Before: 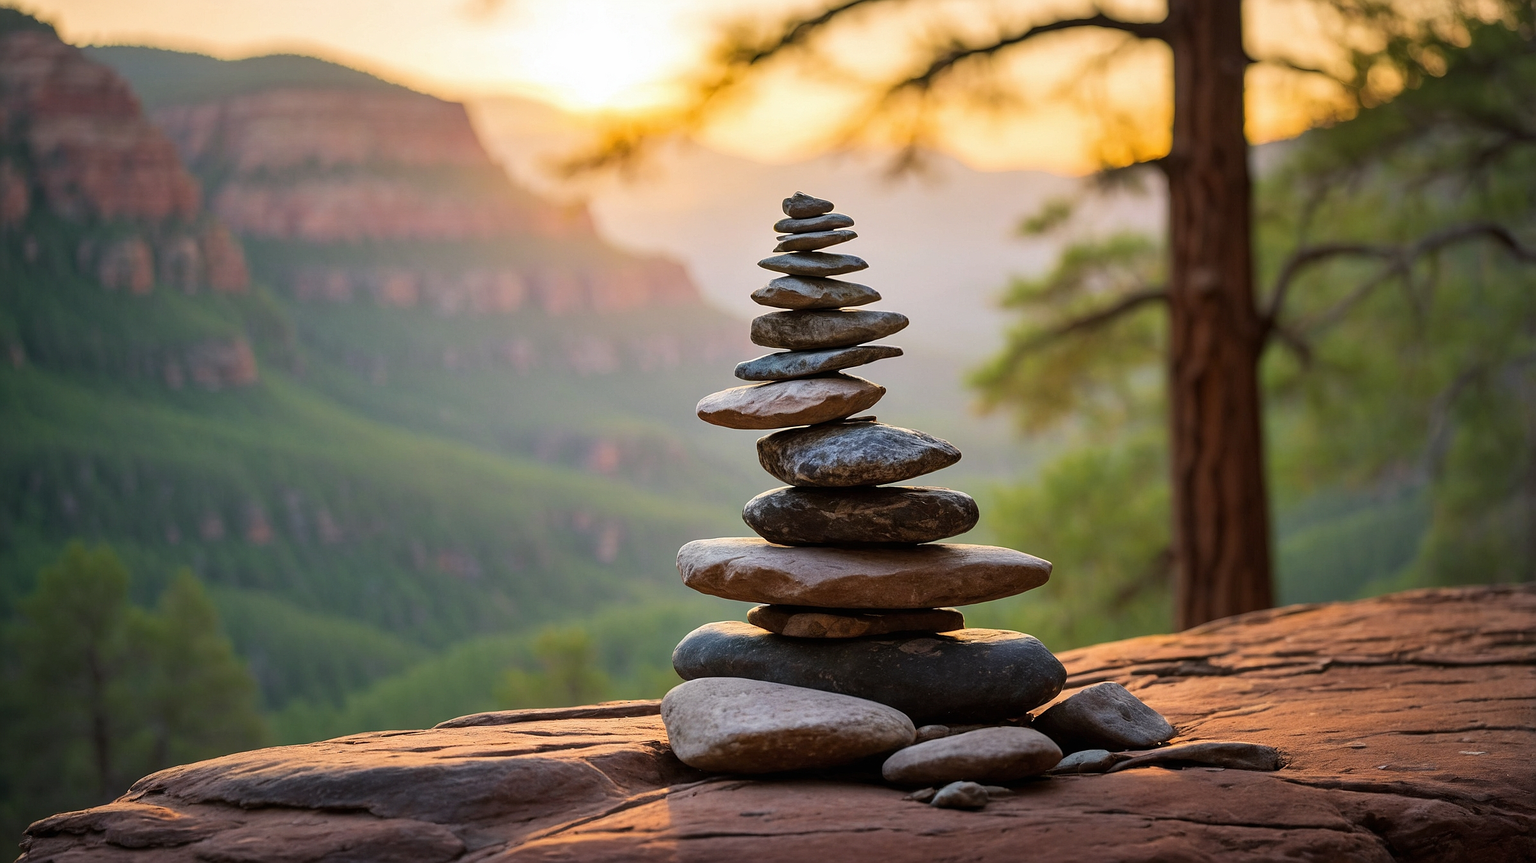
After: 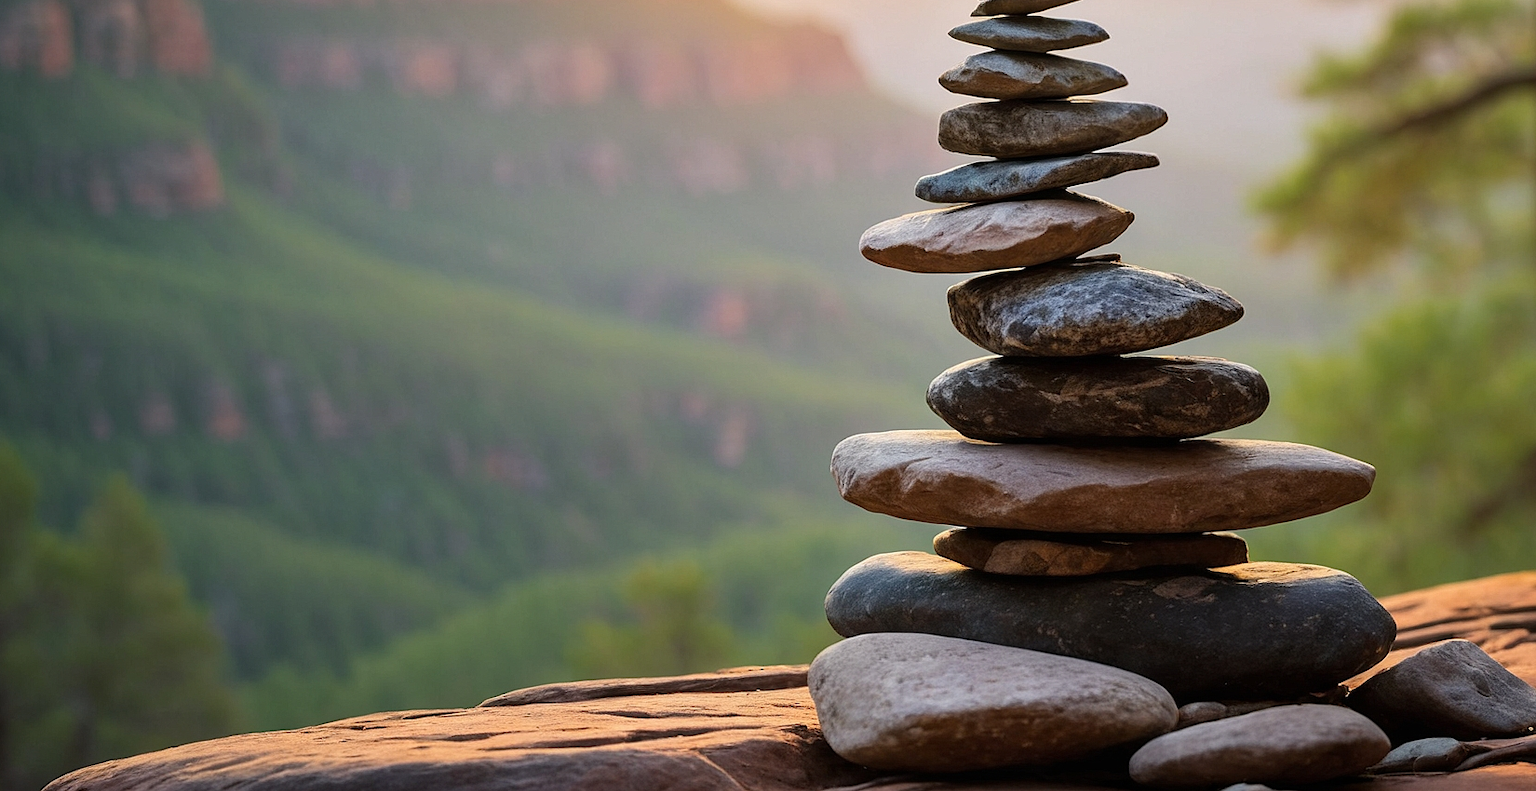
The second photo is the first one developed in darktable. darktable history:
crop: left 6.758%, top 27.928%, right 24.221%, bottom 8.784%
